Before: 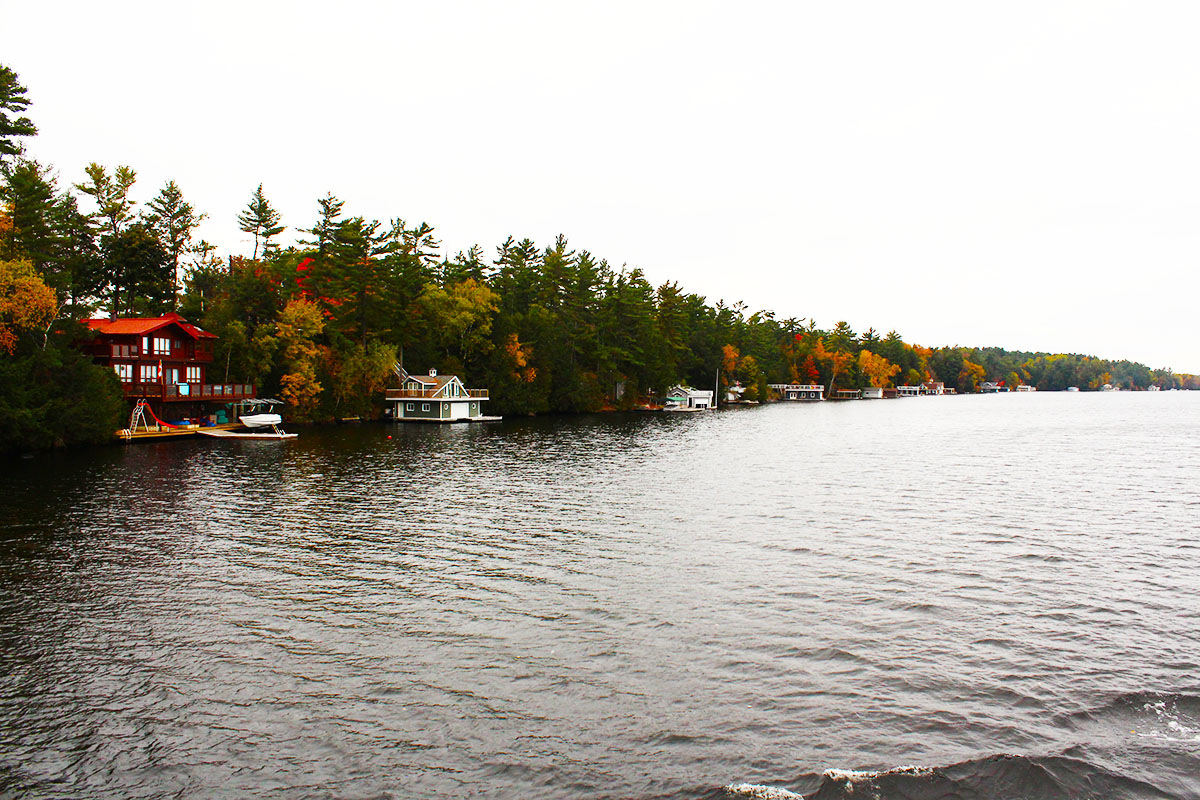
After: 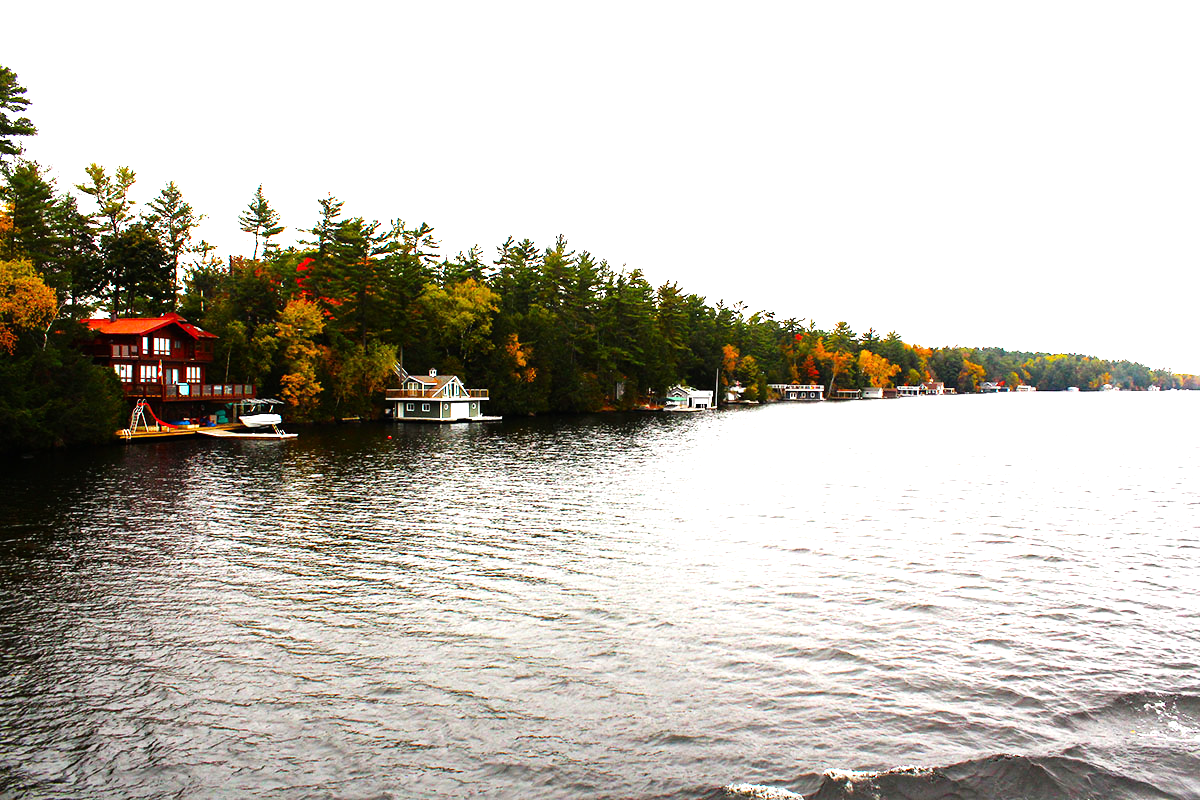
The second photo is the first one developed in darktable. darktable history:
tone equalizer: -8 EV -0.789 EV, -7 EV -0.672 EV, -6 EV -0.62 EV, -5 EV -0.375 EV, -3 EV 0.405 EV, -2 EV 0.6 EV, -1 EV 0.678 EV, +0 EV 0.748 EV
